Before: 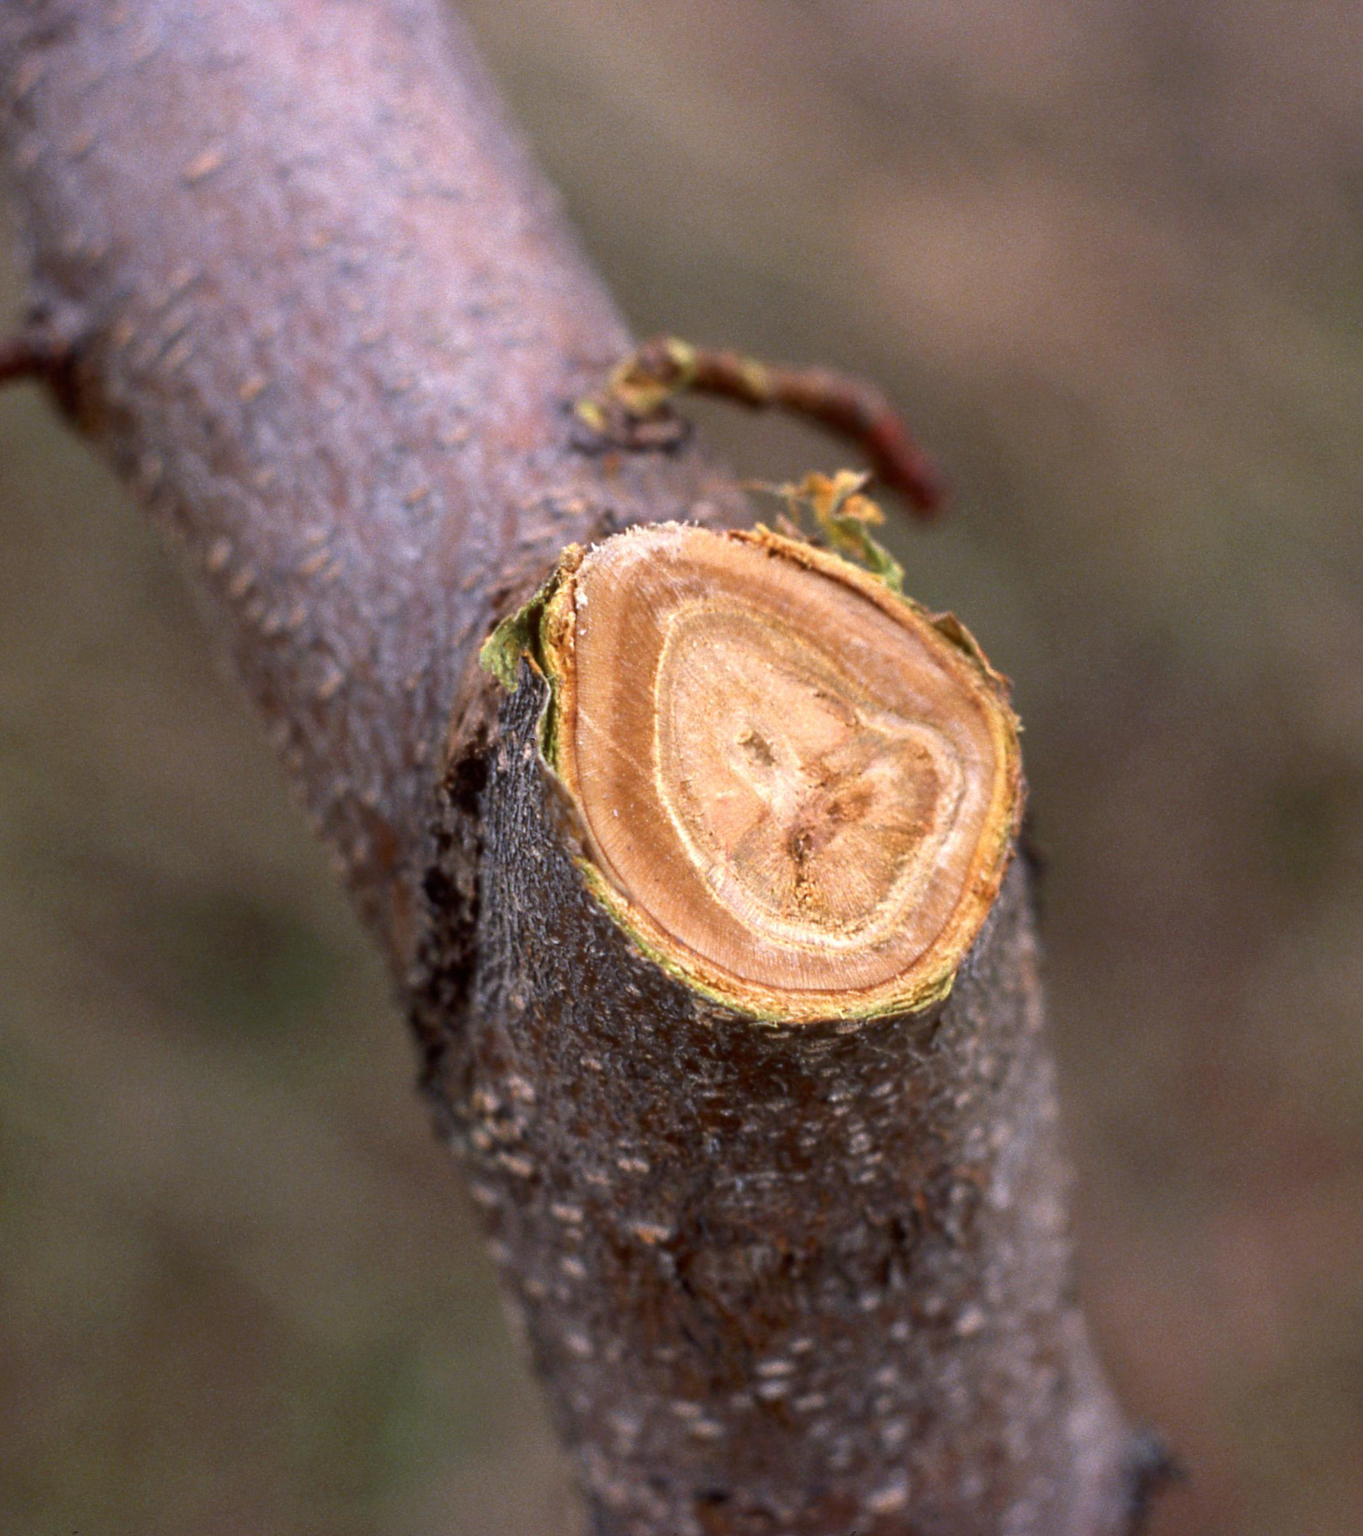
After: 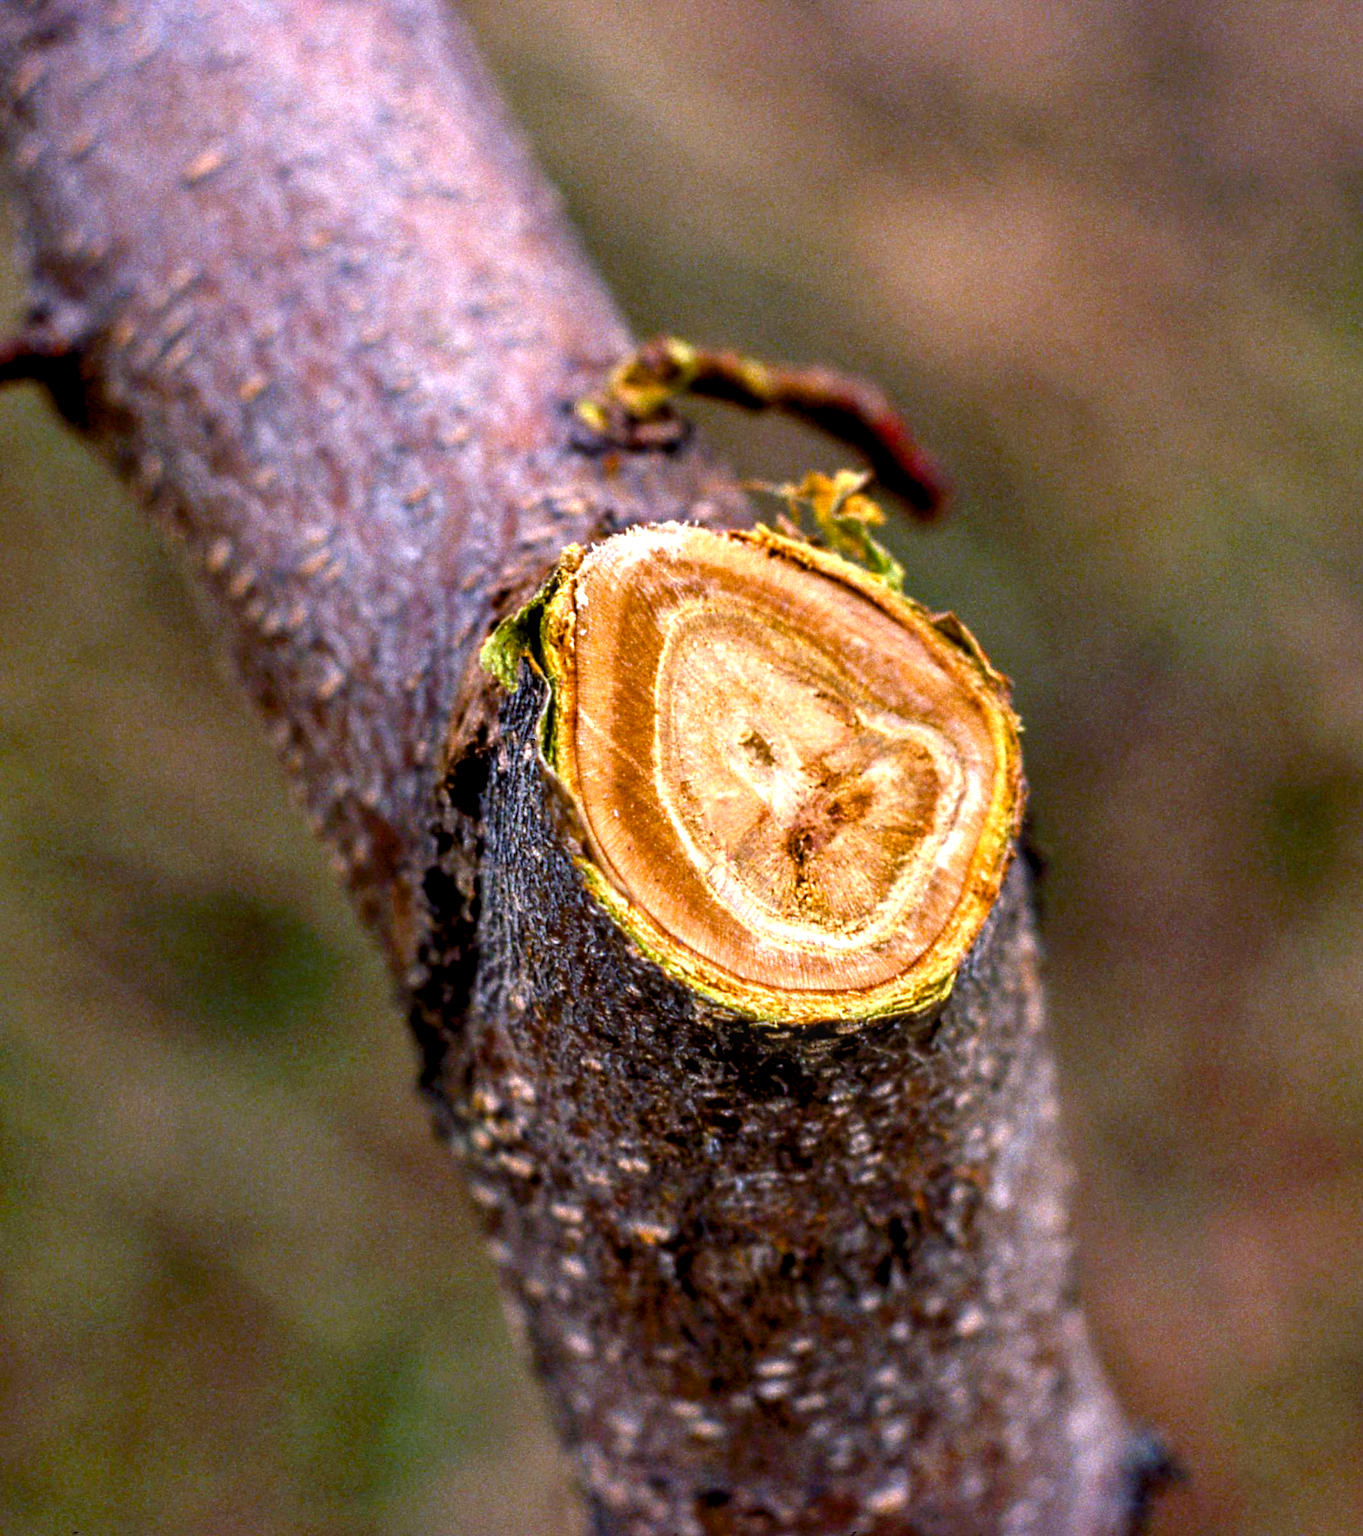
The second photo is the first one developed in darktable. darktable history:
local contrast: detail 130%
color balance rgb: shadows lift › chroma 2.009%, shadows lift › hue 219.56°, perceptual saturation grading › global saturation 35.009%, perceptual saturation grading › highlights -29.848%, perceptual saturation grading › shadows 34.808%, global vibrance 40.171%
contrast equalizer: octaves 7, y [[0.6 ×6], [0.55 ×6], [0 ×6], [0 ×6], [0 ×6]]
